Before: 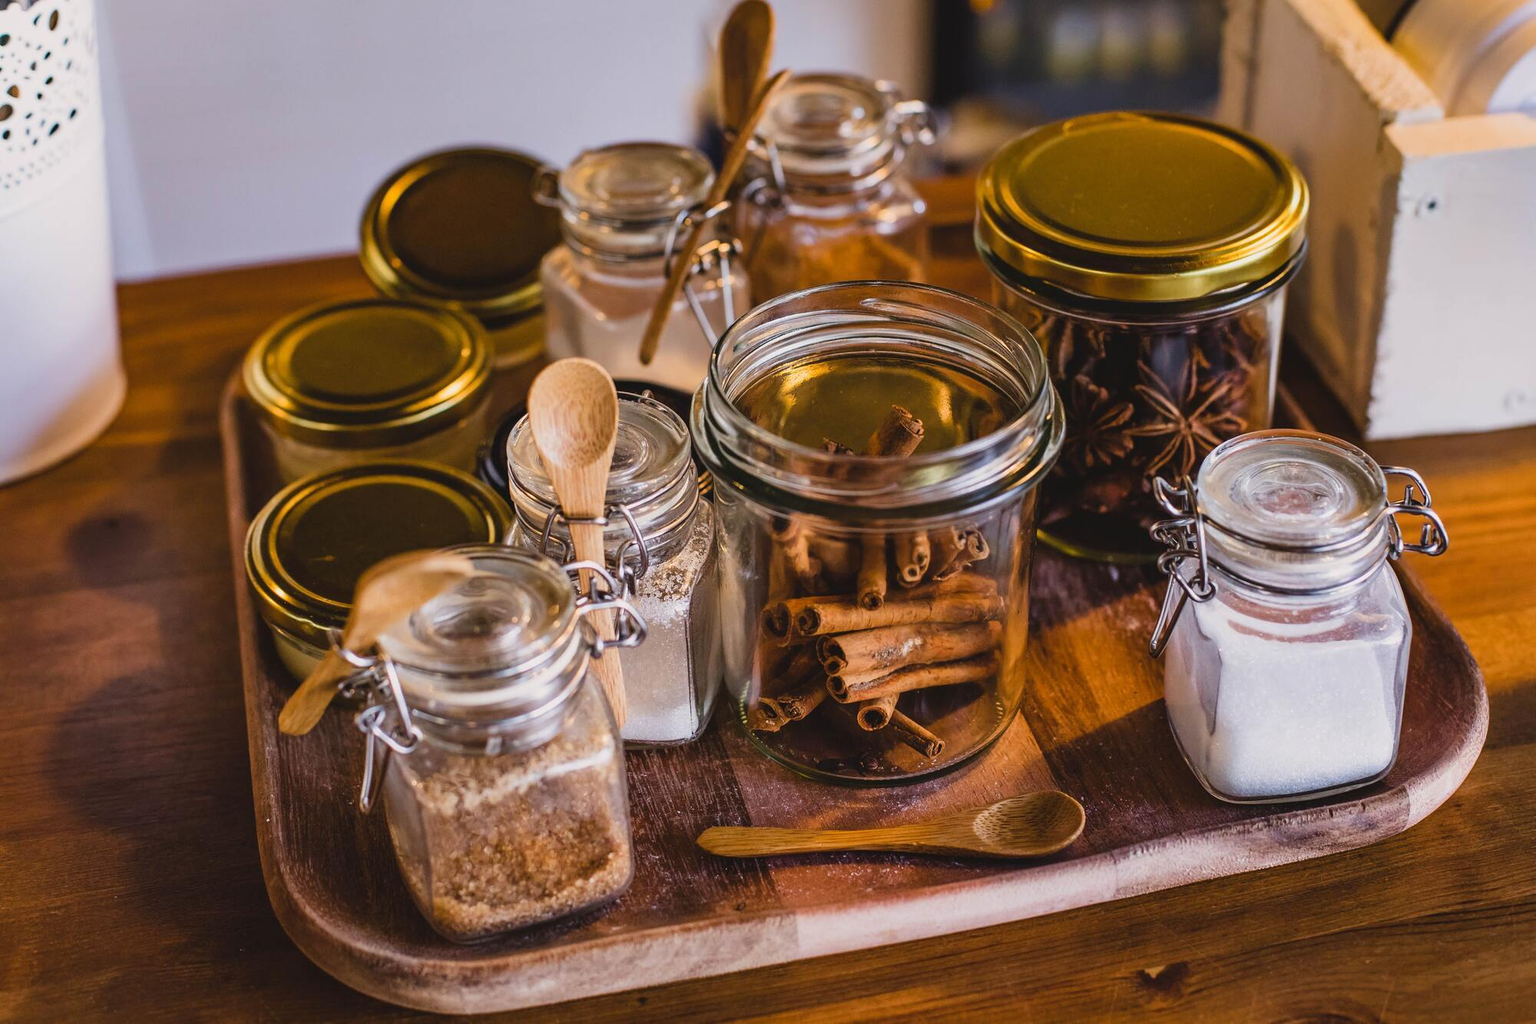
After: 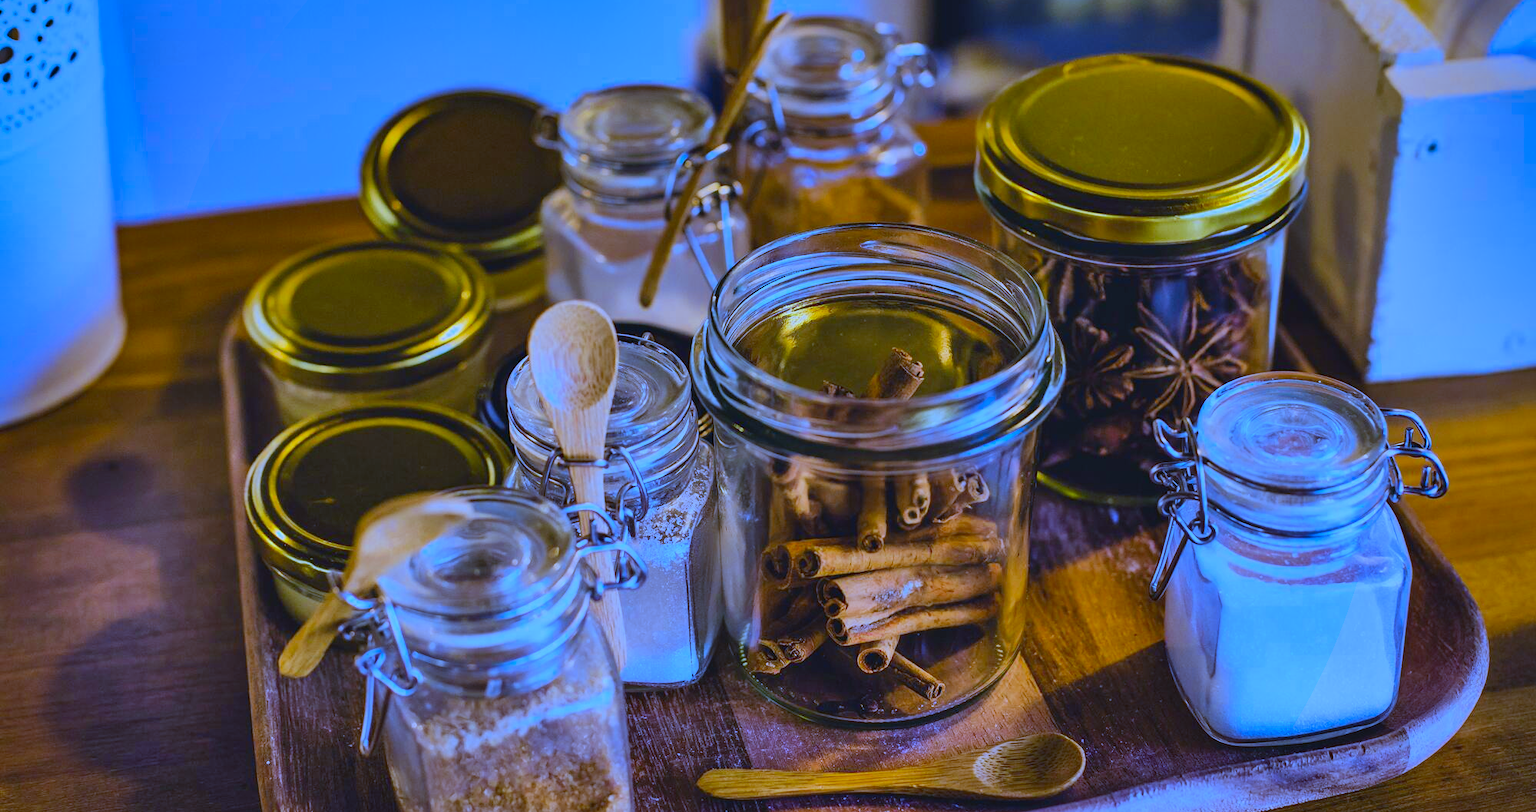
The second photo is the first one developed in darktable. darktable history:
crop and rotate: top 5.667%, bottom 14.937%
white balance: red 0.766, blue 1.537
tone equalizer: on, module defaults
color zones: curves: ch0 [(0, 0.613) (0.01, 0.613) (0.245, 0.448) (0.498, 0.529) (0.642, 0.665) (0.879, 0.777) (0.99, 0.613)]; ch1 [(0, 0) (0.143, 0) (0.286, 0) (0.429, 0) (0.571, 0) (0.714, 0) (0.857, 0)], mix -131.09%
shadows and highlights: low approximation 0.01, soften with gaussian
vignetting: saturation 0, unbound false
